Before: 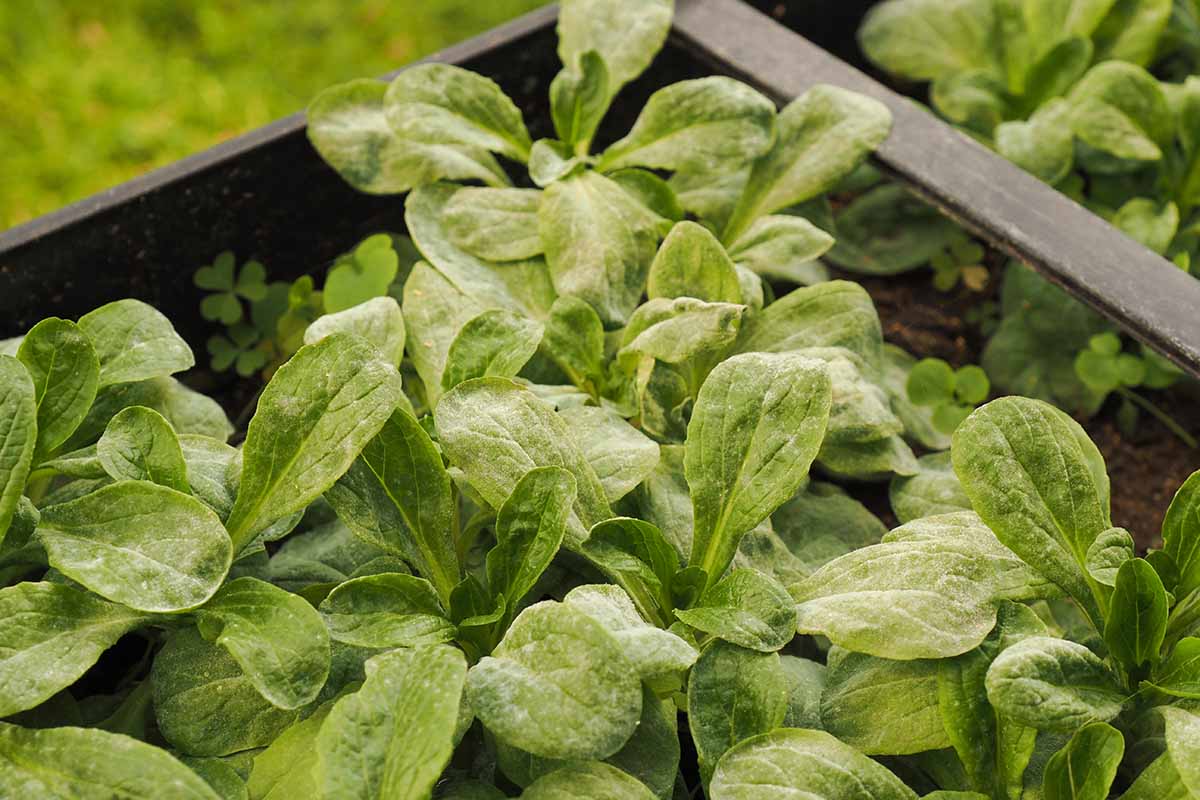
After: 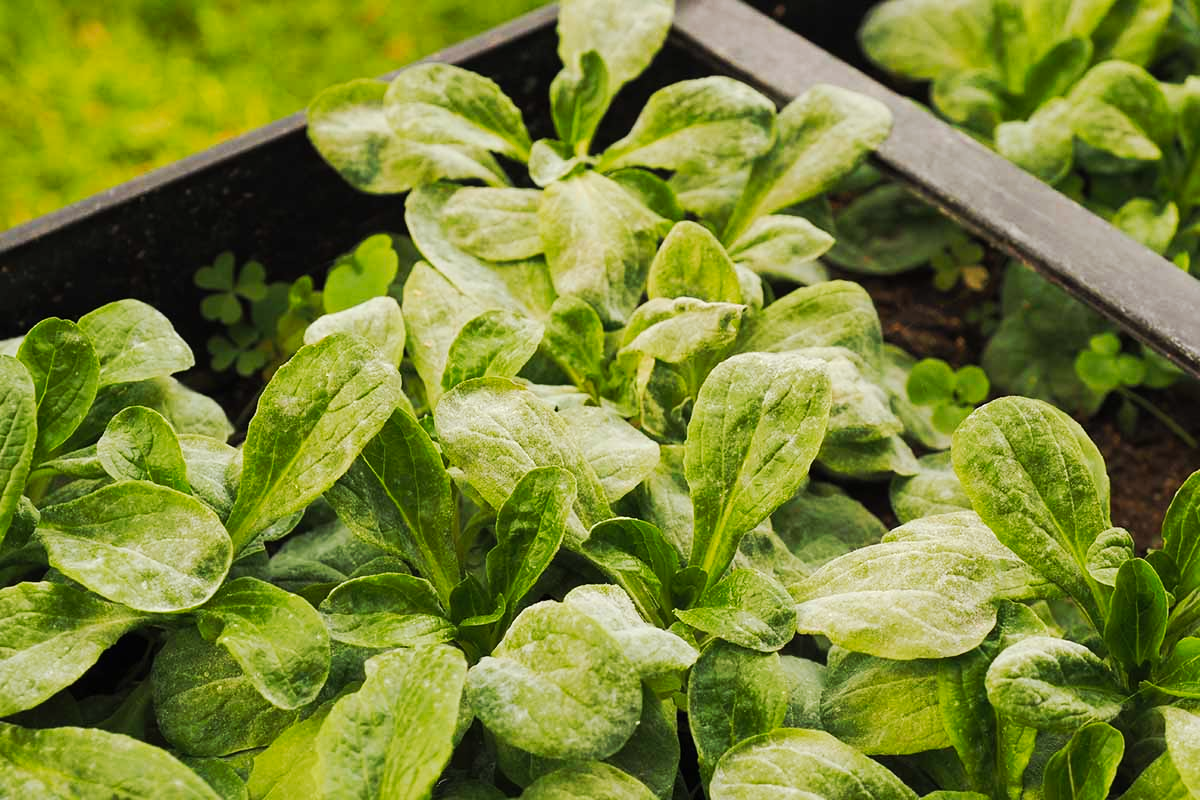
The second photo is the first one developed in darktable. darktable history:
tone curve: curves: ch0 [(0, 0) (0.003, 0.005) (0.011, 0.011) (0.025, 0.022) (0.044, 0.035) (0.069, 0.051) (0.1, 0.073) (0.136, 0.106) (0.177, 0.147) (0.224, 0.195) (0.277, 0.253) (0.335, 0.315) (0.399, 0.388) (0.468, 0.488) (0.543, 0.586) (0.623, 0.685) (0.709, 0.764) (0.801, 0.838) (0.898, 0.908) (1, 1)], preserve colors none
